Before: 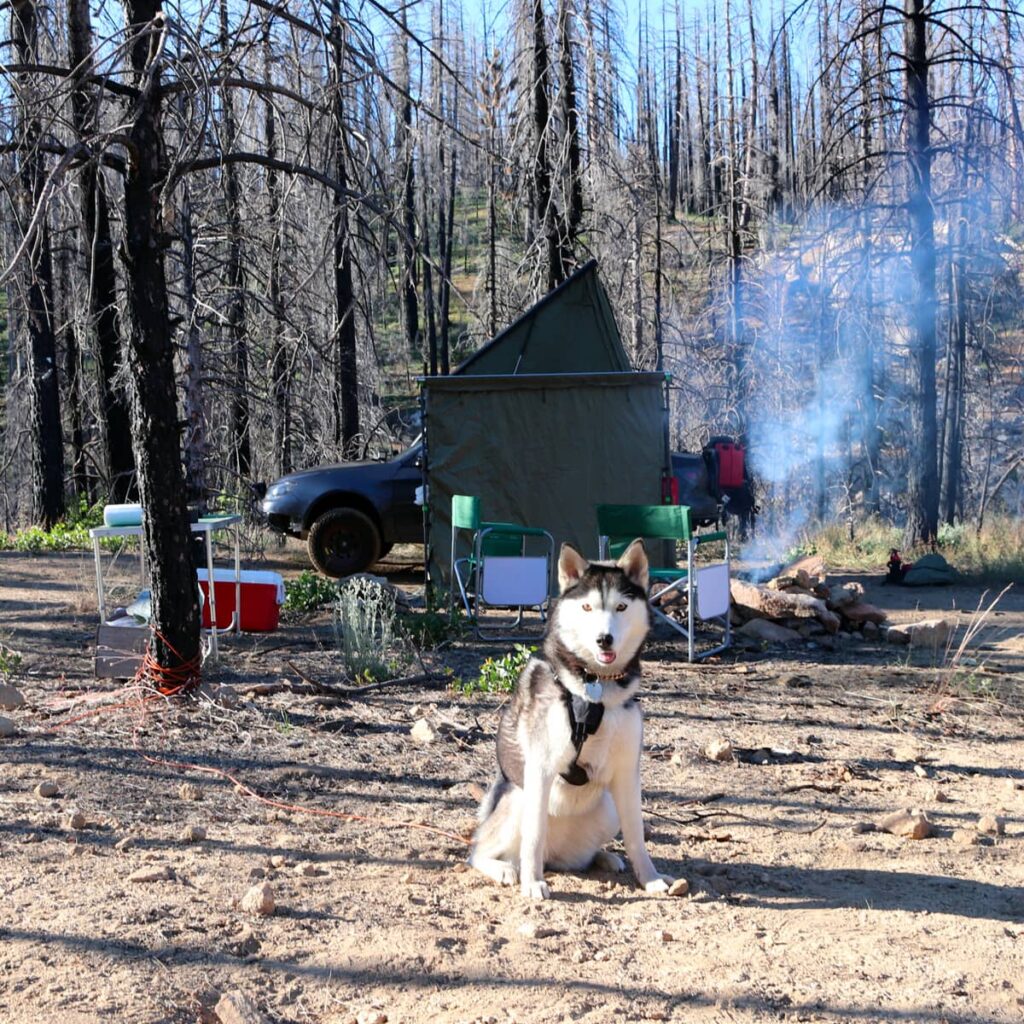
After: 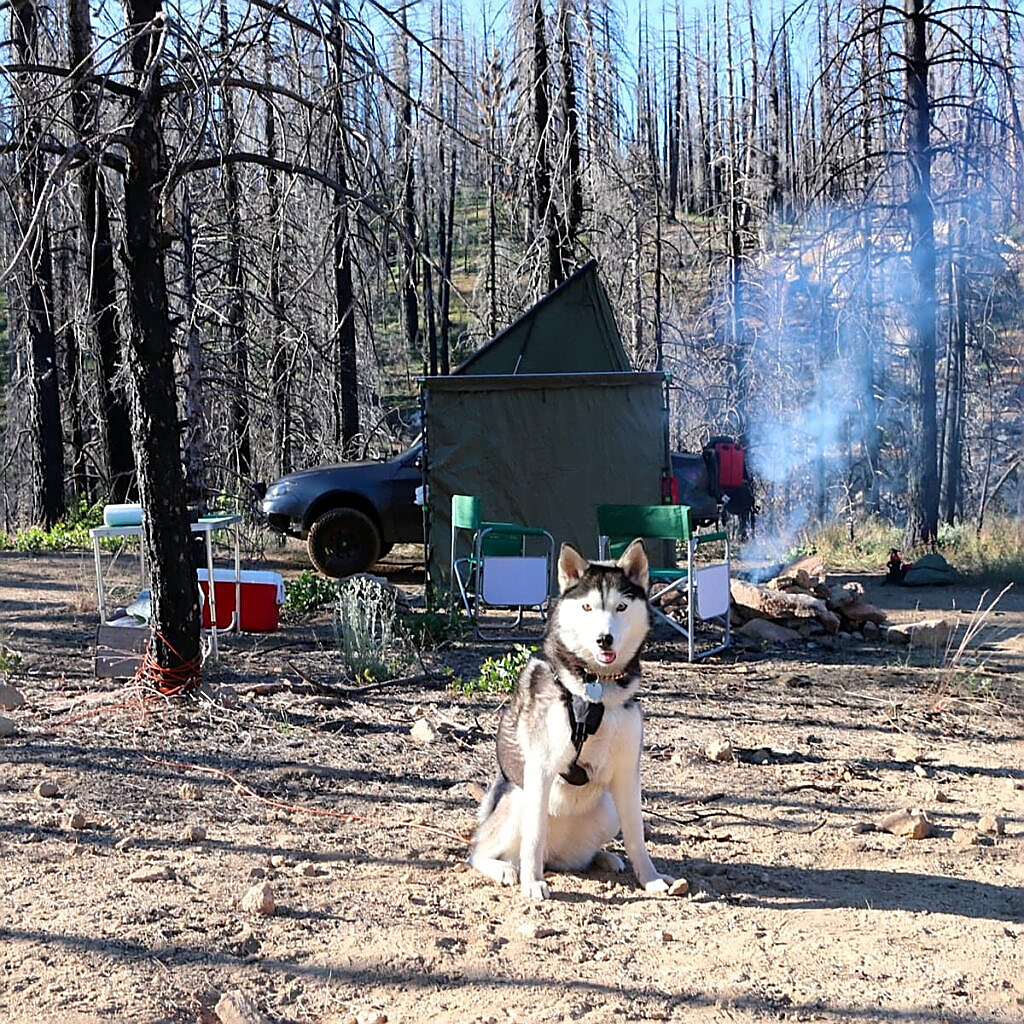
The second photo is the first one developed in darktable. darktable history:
sharpen: radius 1.364, amount 1.251, threshold 0.742
